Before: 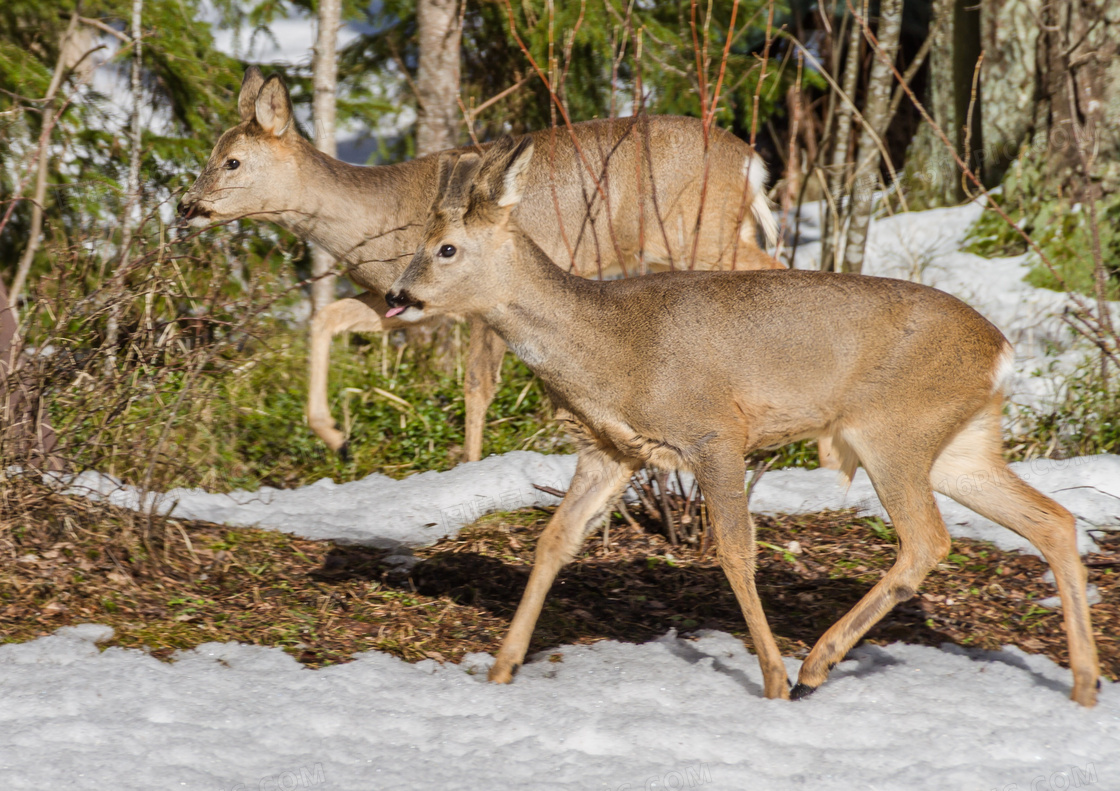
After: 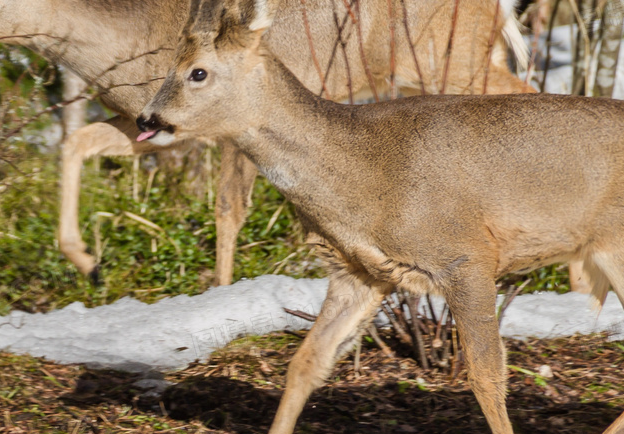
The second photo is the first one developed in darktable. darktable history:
crop and rotate: left 22.269%, top 22.368%, right 22.014%, bottom 22.651%
